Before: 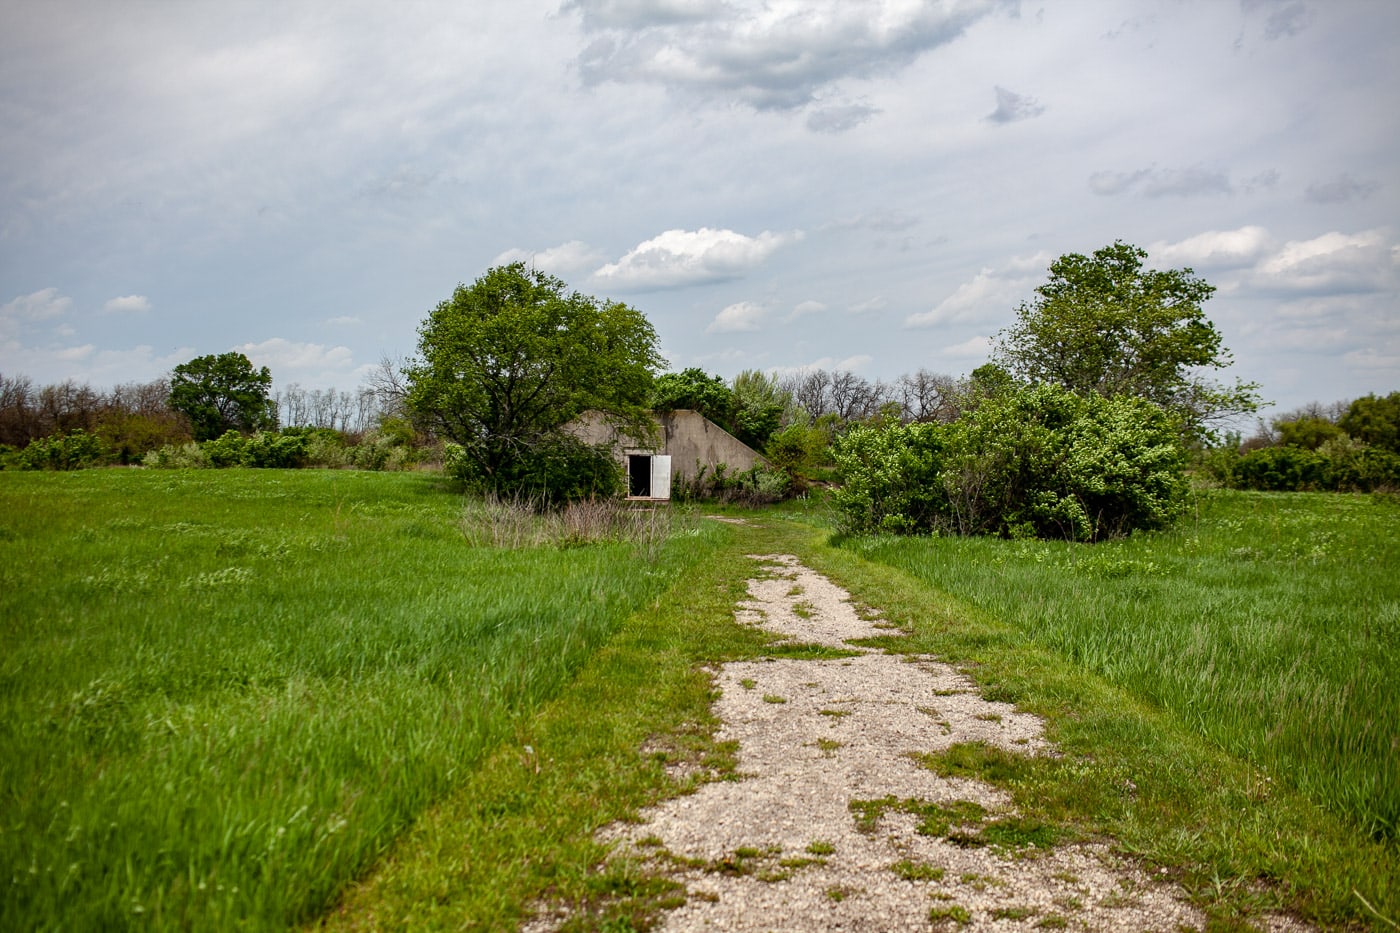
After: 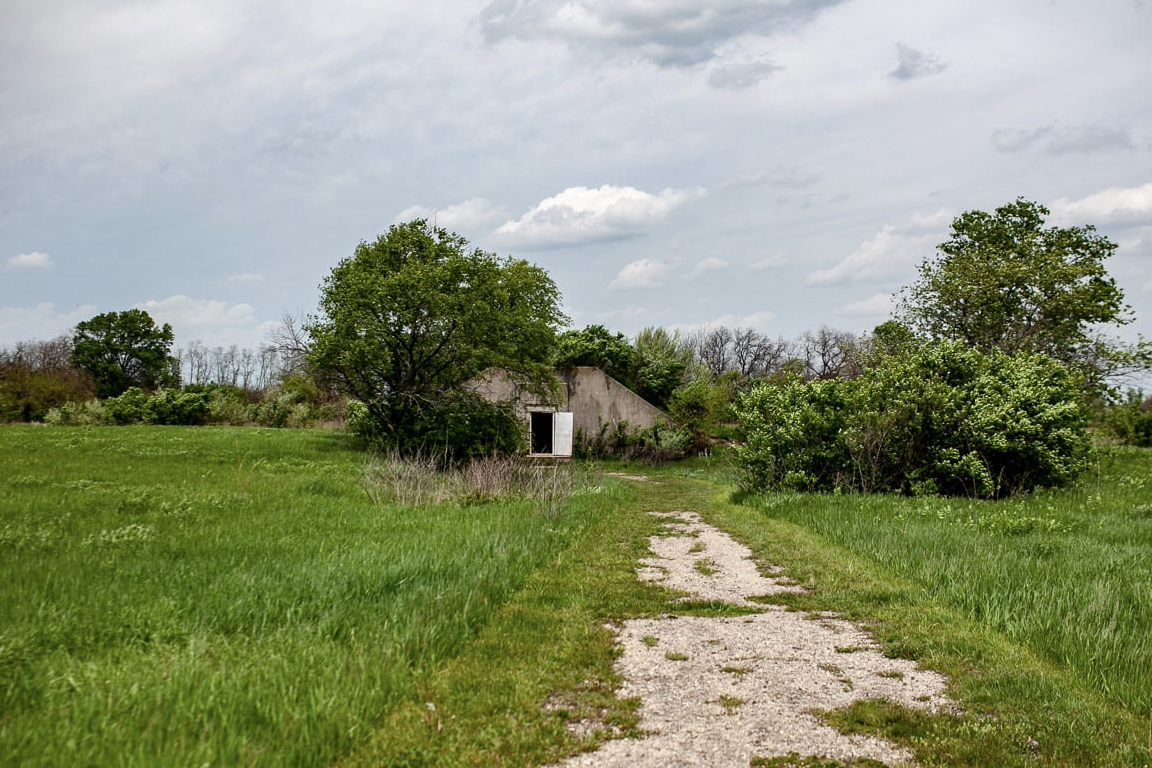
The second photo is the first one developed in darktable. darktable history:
crop and rotate: left 7.063%, top 4.691%, right 10.616%, bottom 12.978%
contrast brightness saturation: contrast 0.11, saturation -0.159
